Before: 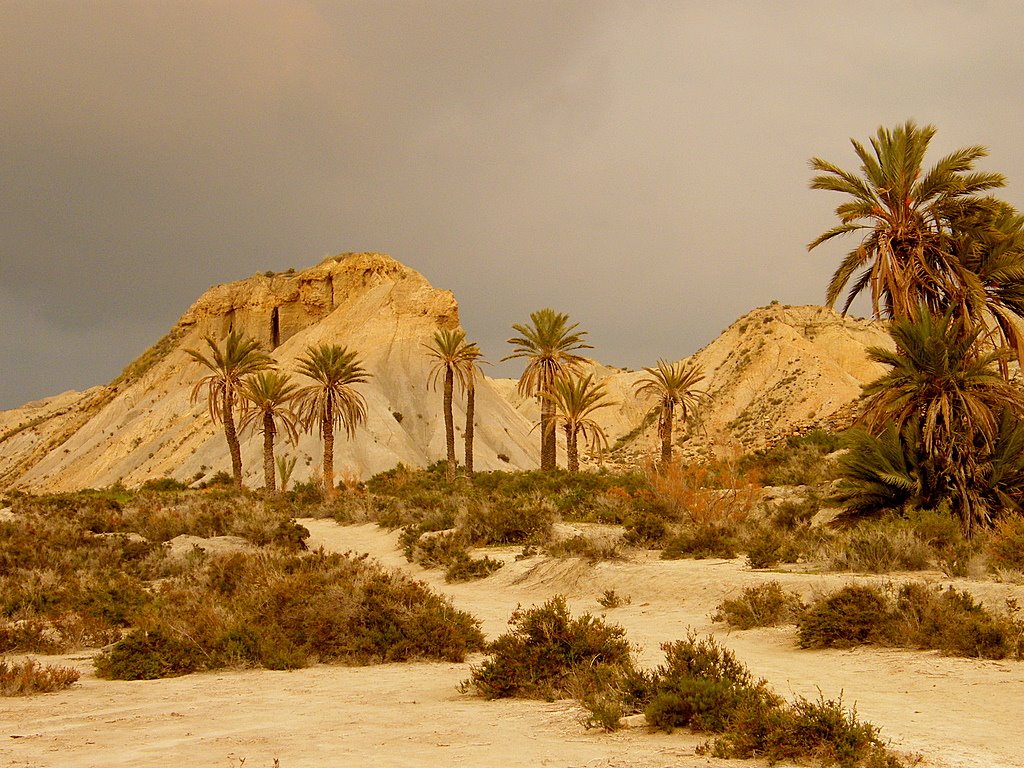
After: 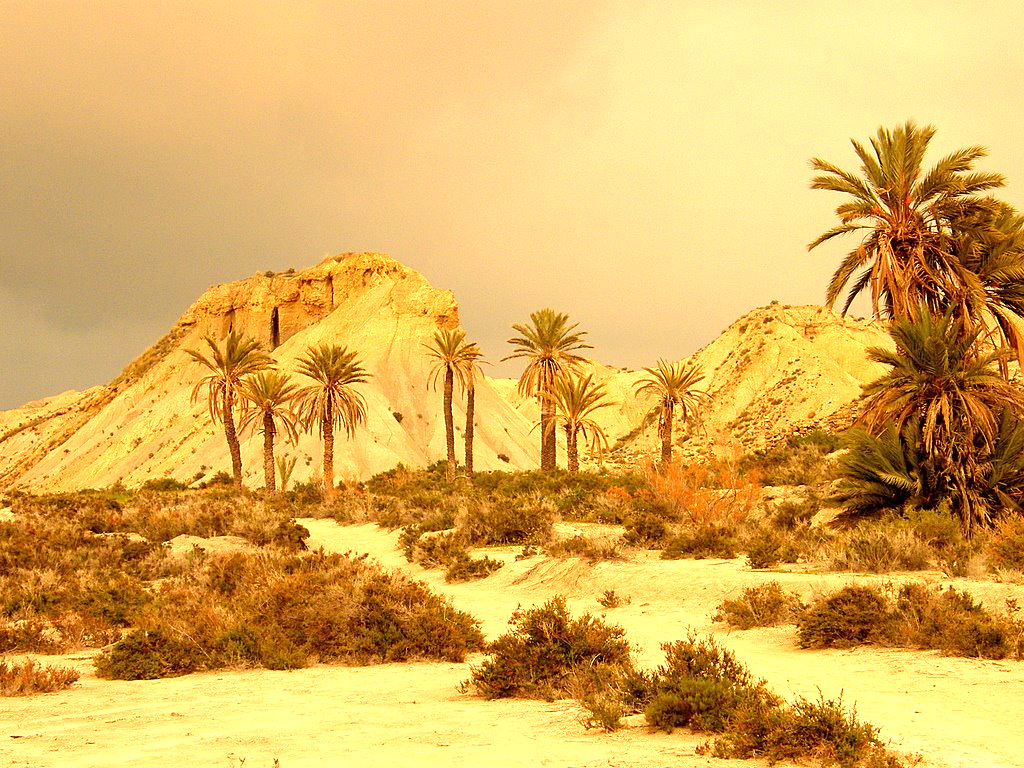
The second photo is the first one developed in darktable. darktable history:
white balance: red 1.08, blue 0.791
exposure: exposure 0.921 EV, compensate highlight preservation false
